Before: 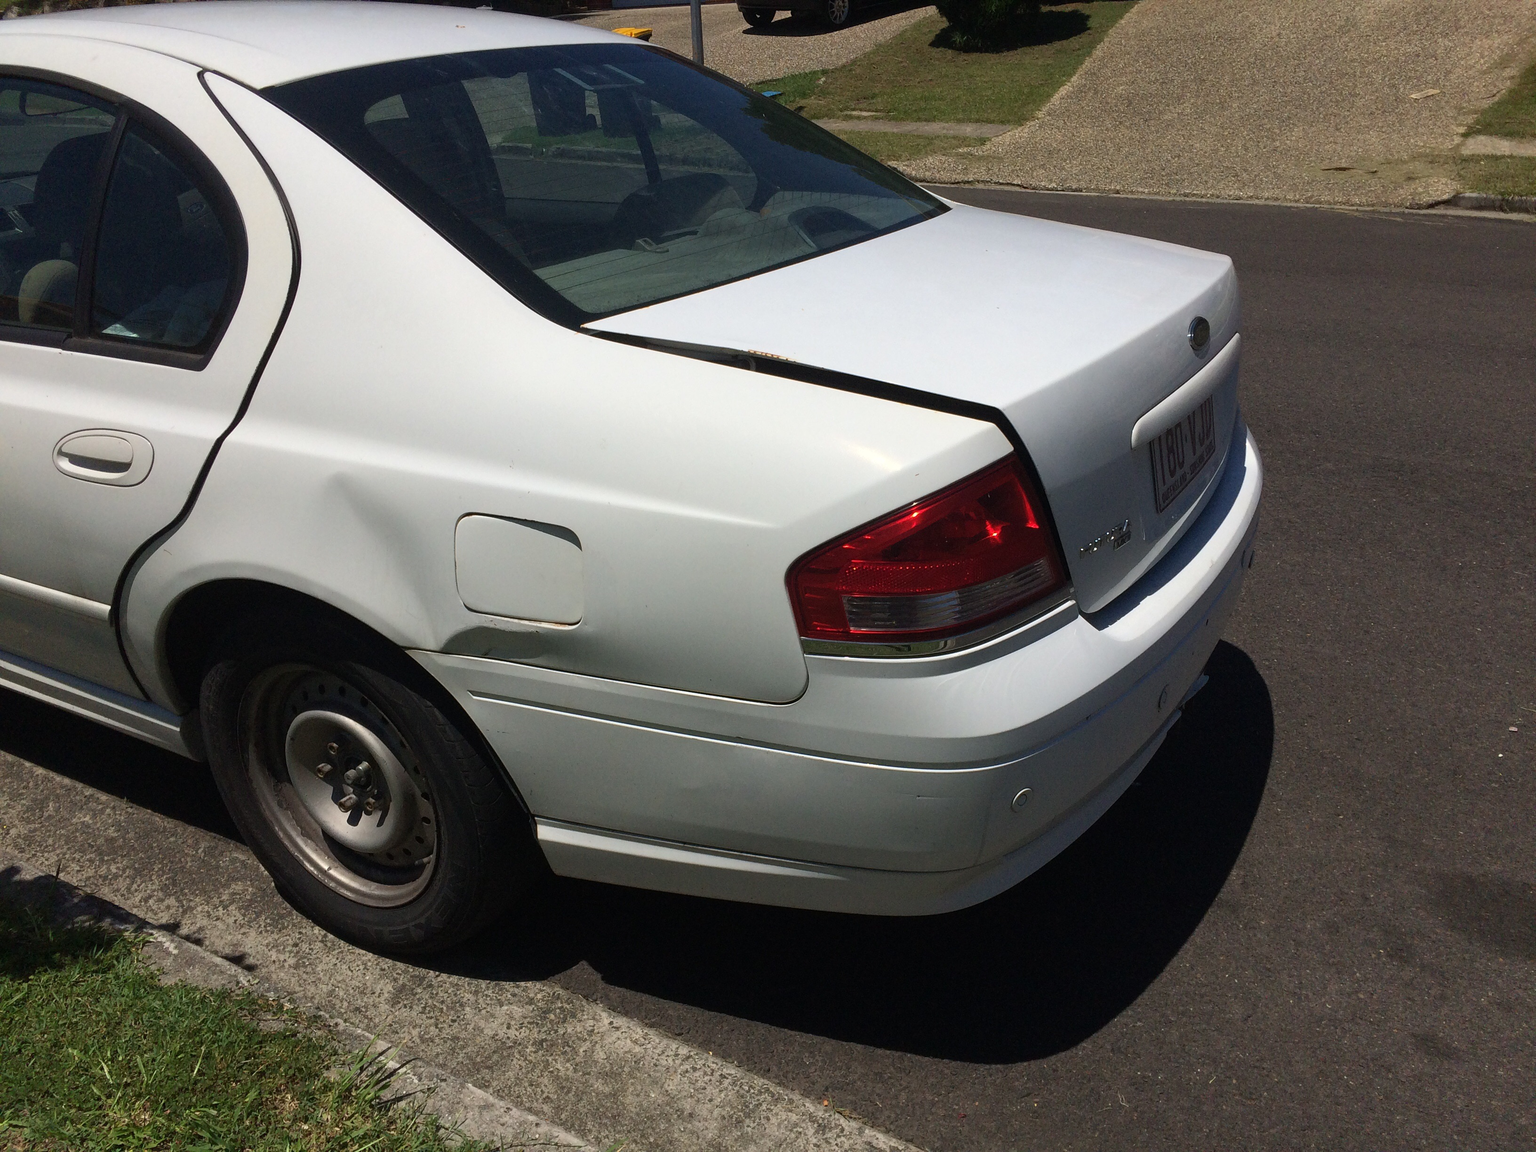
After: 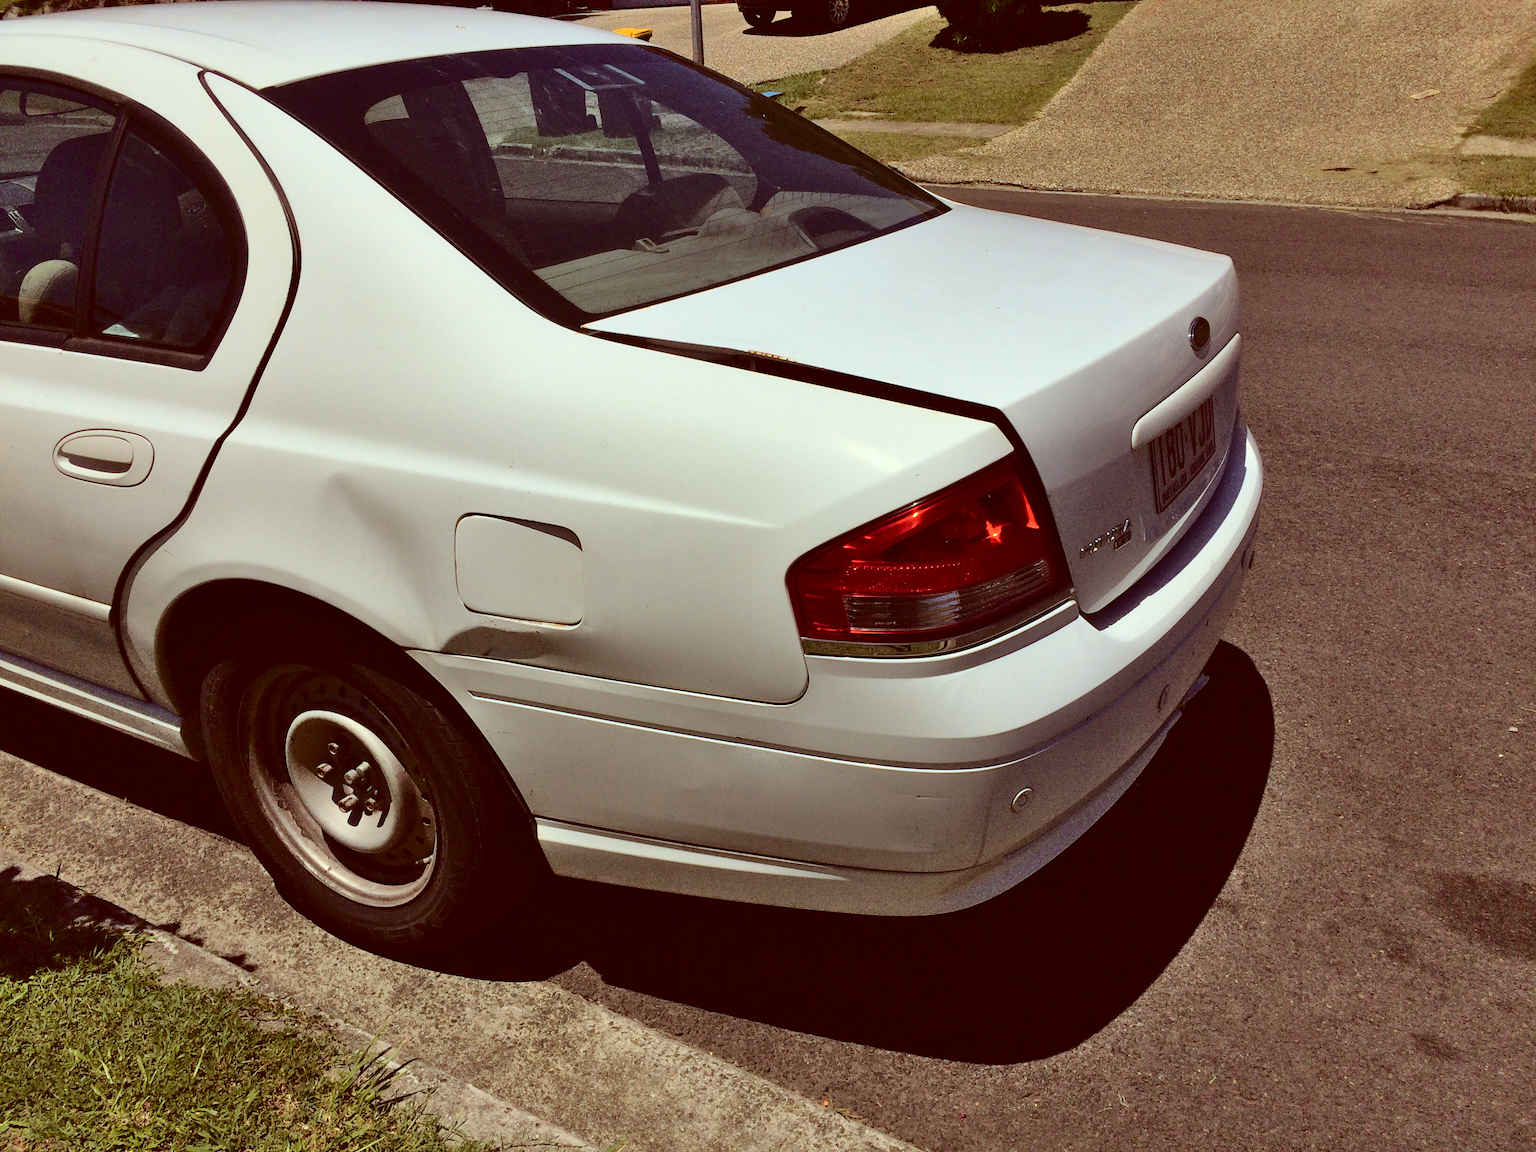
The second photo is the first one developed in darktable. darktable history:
shadows and highlights: shadows 60, soften with gaussian
tone curve: curves: ch0 [(0, 0) (0.058, 0.039) (0.168, 0.123) (0.282, 0.327) (0.45, 0.534) (0.676, 0.751) (0.89, 0.919) (1, 1)]; ch1 [(0, 0) (0.094, 0.081) (0.285, 0.299) (0.385, 0.403) (0.447, 0.455) (0.495, 0.496) (0.544, 0.552) (0.589, 0.612) (0.722, 0.728) (1, 1)]; ch2 [(0, 0) (0.257, 0.217) (0.43, 0.421) (0.498, 0.507) (0.531, 0.544) (0.56, 0.579) (0.625, 0.66) (1, 1)], color space Lab, independent channels, preserve colors none
color correction: highlights a* -7.23, highlights b* -0.161, shadows a* 20.08, shadows b* 11.73
